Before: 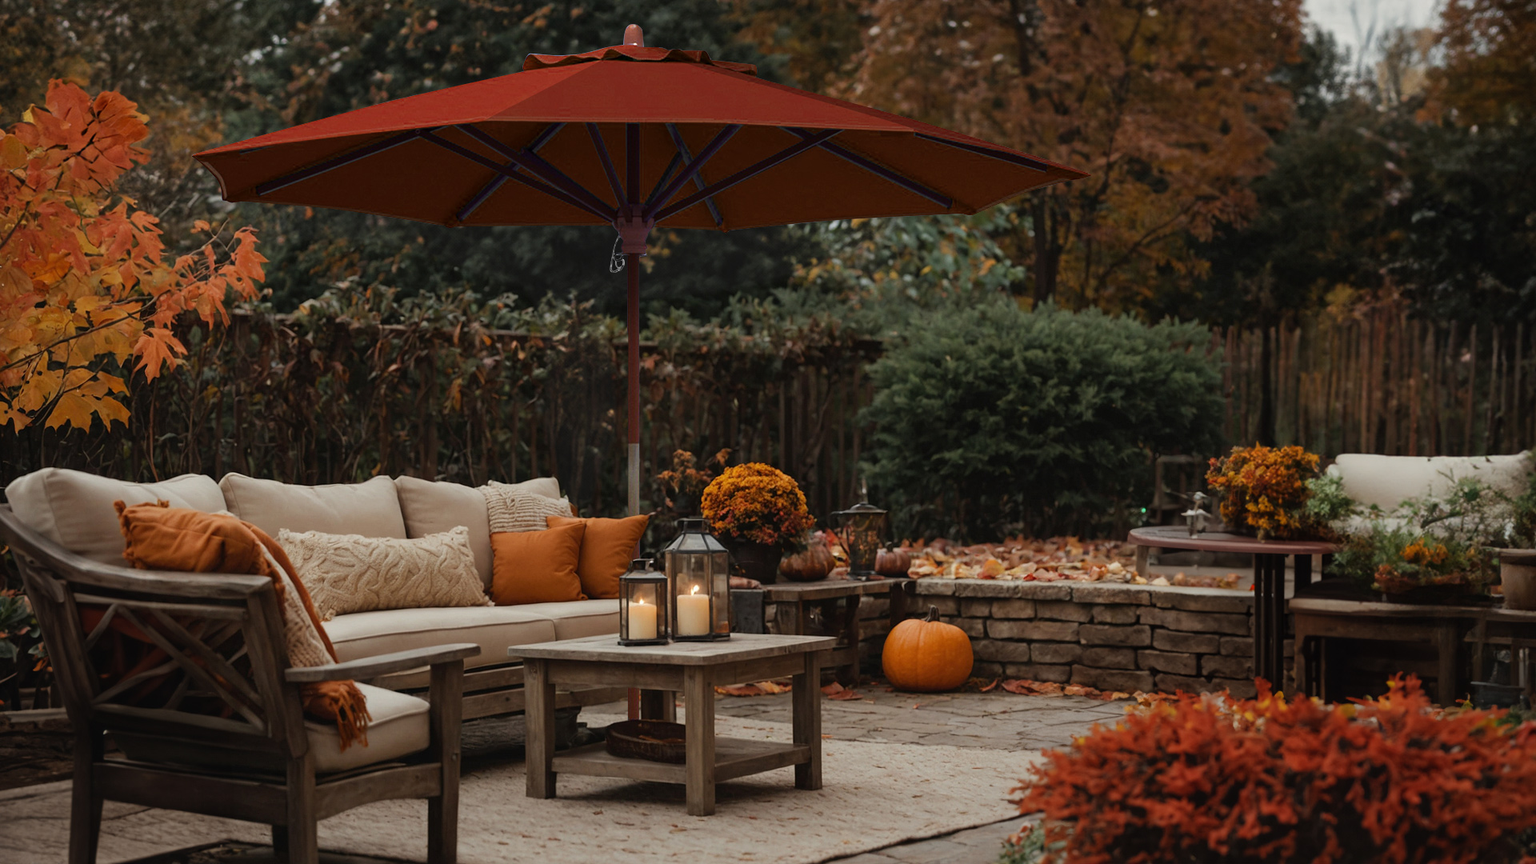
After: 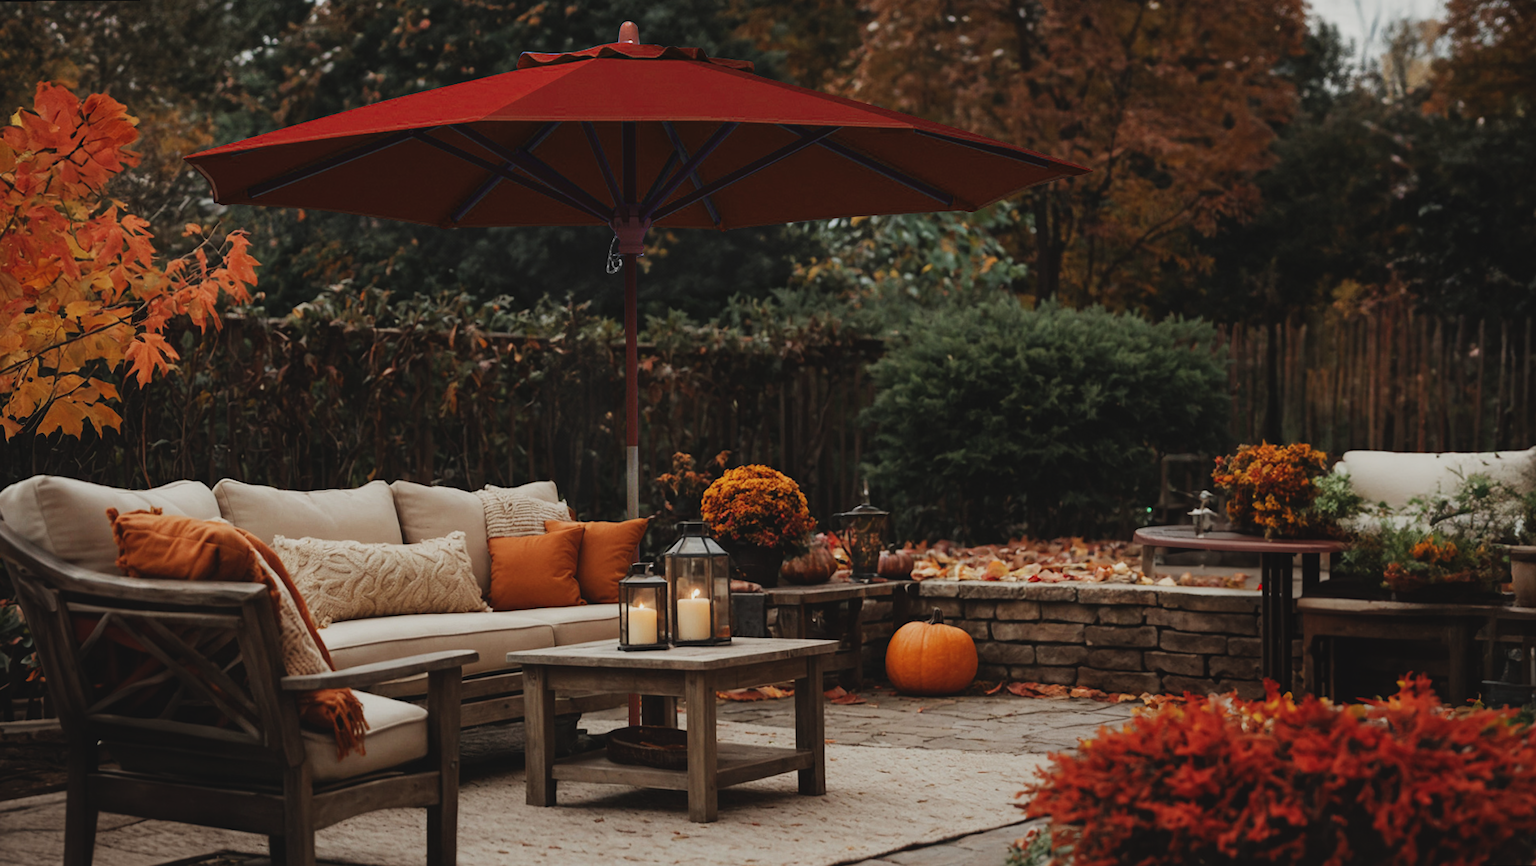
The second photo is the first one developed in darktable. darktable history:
sigmoid: contrast 1.7, skew 0.1, preserve hue 0%, red attenuation 0.1, red rotation 0.035, green attenuation 0.1, green rotation -0.017, blue attenuation 0.15, blue rotation -0.052, base primaries Rec2020
color balance: lift [1.01, 1, 1, 1], gamma [1.097, 1, 1, 1], gain [0.85, 1, 1, 1]
color zones: curves: ch1 [(0.25, 0.5) (0.747, 0.71)]
rotate and perspective: rotation -0.45°, automatic cropping original format, crop left 0.008, crop right 0.992, crop top 0.012, crop bottom 0.988
